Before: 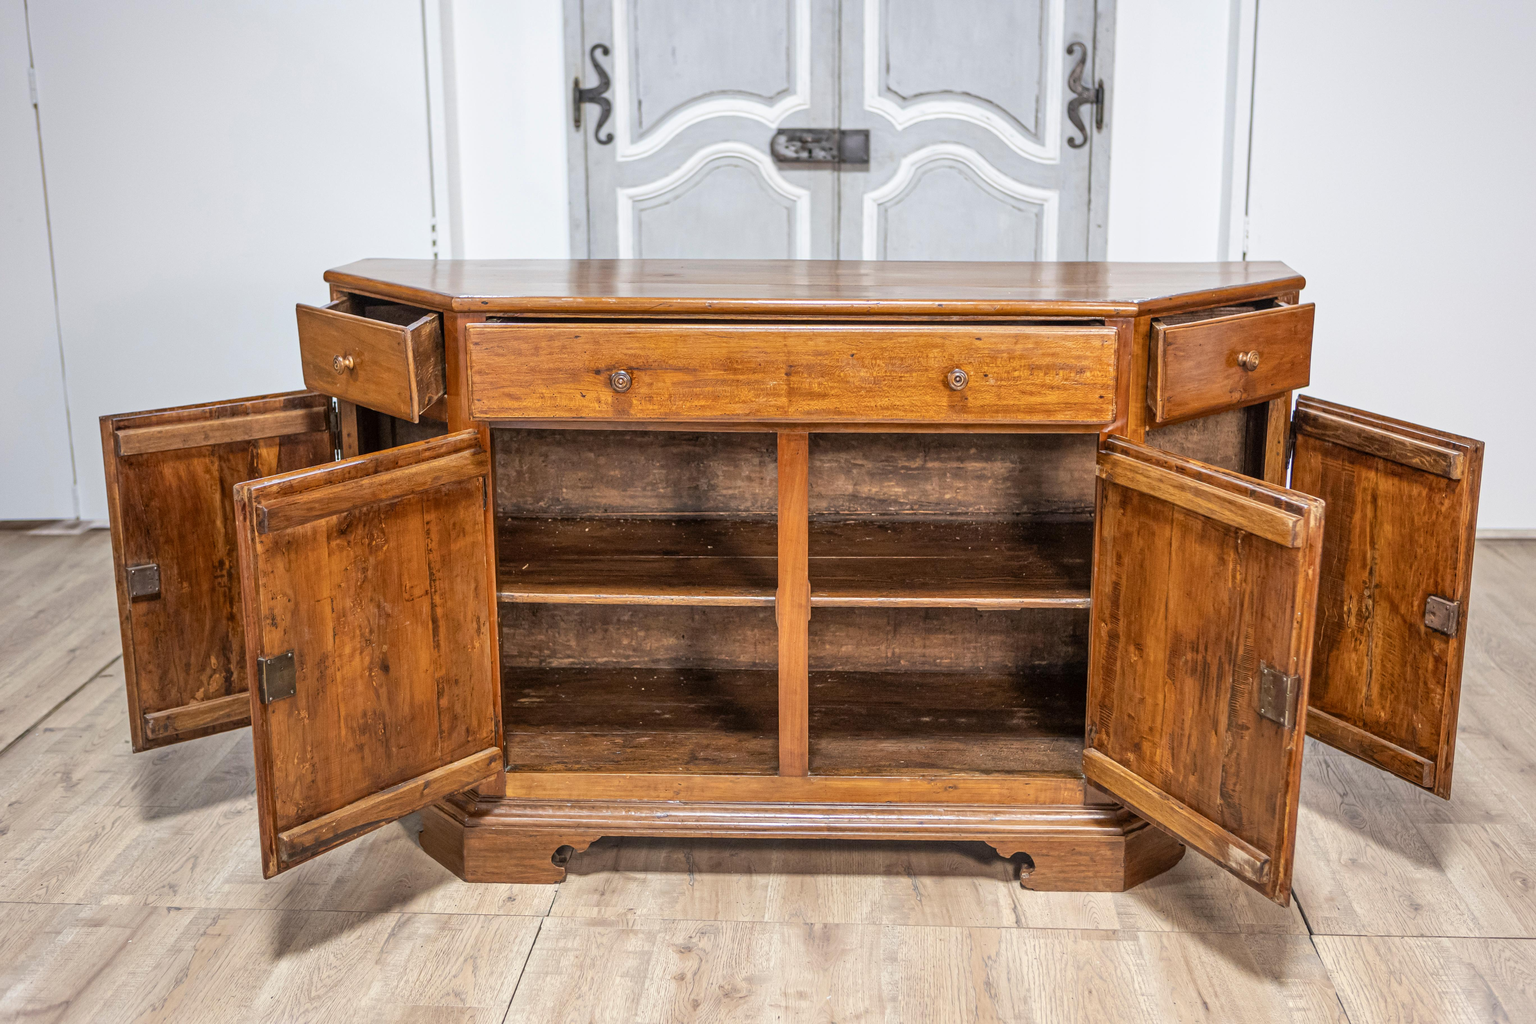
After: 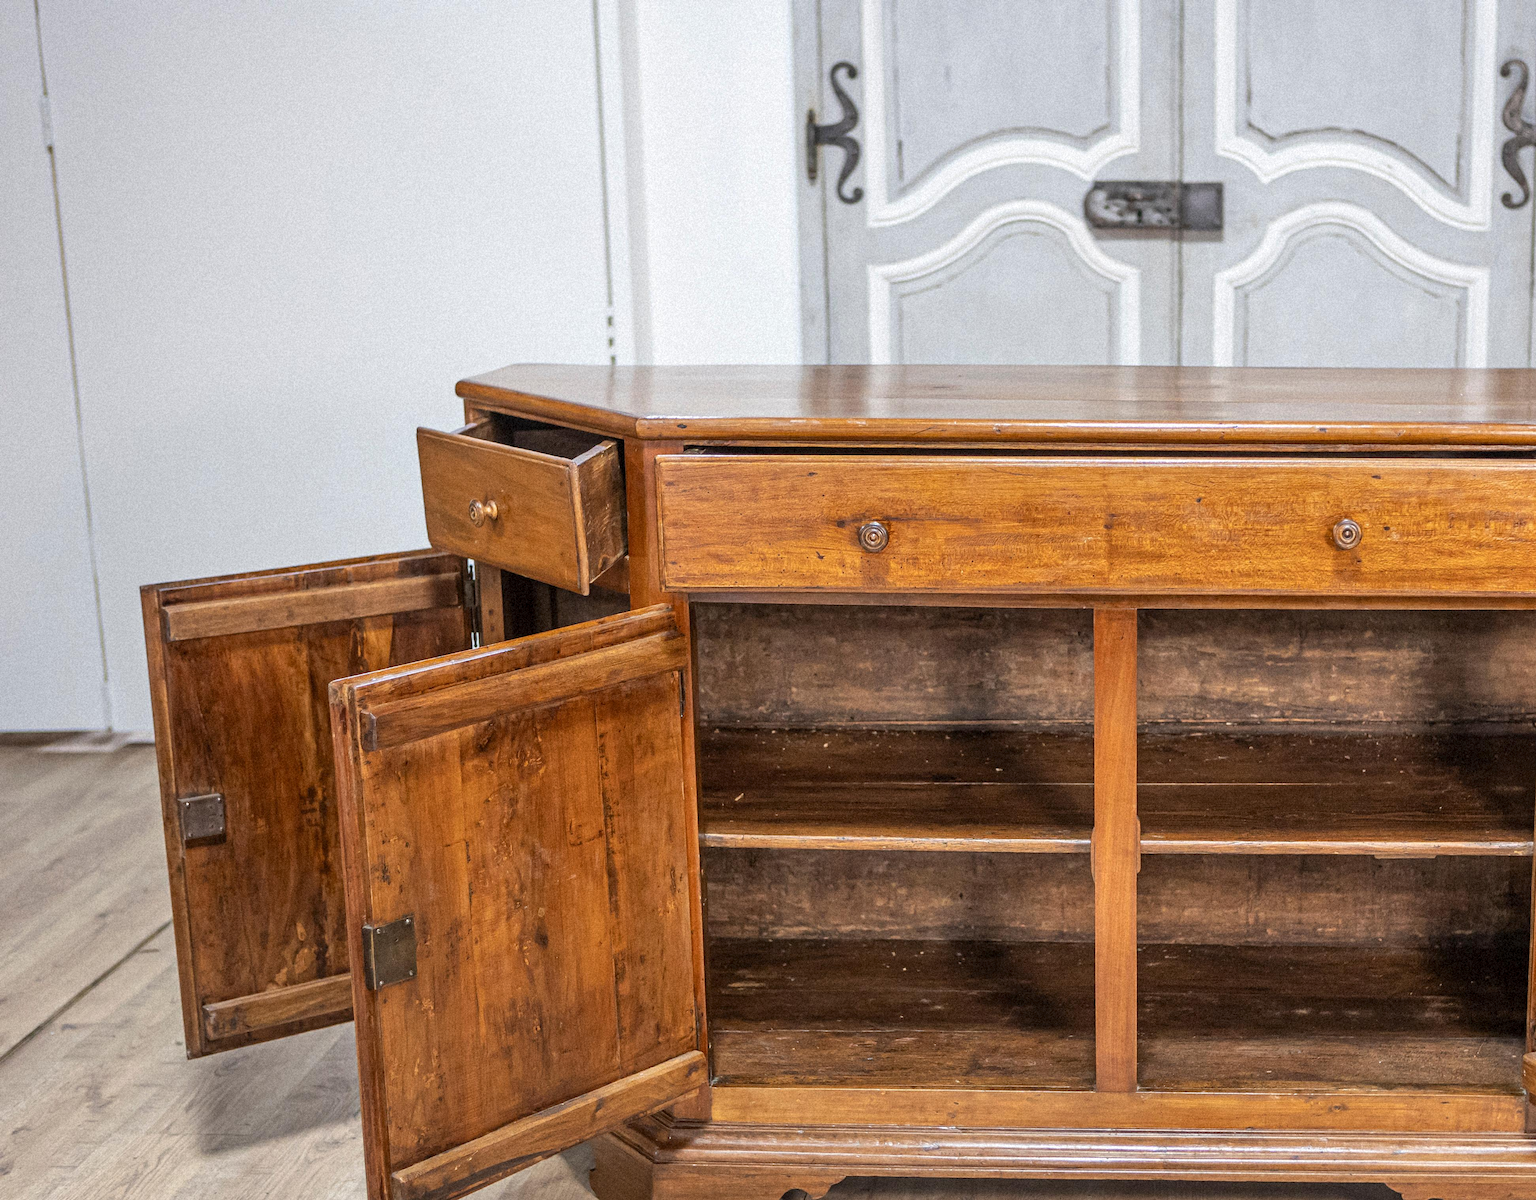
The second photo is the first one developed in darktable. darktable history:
grain: mid-tones bias 0%
crop: right 28.885%, bottom 16.626%
